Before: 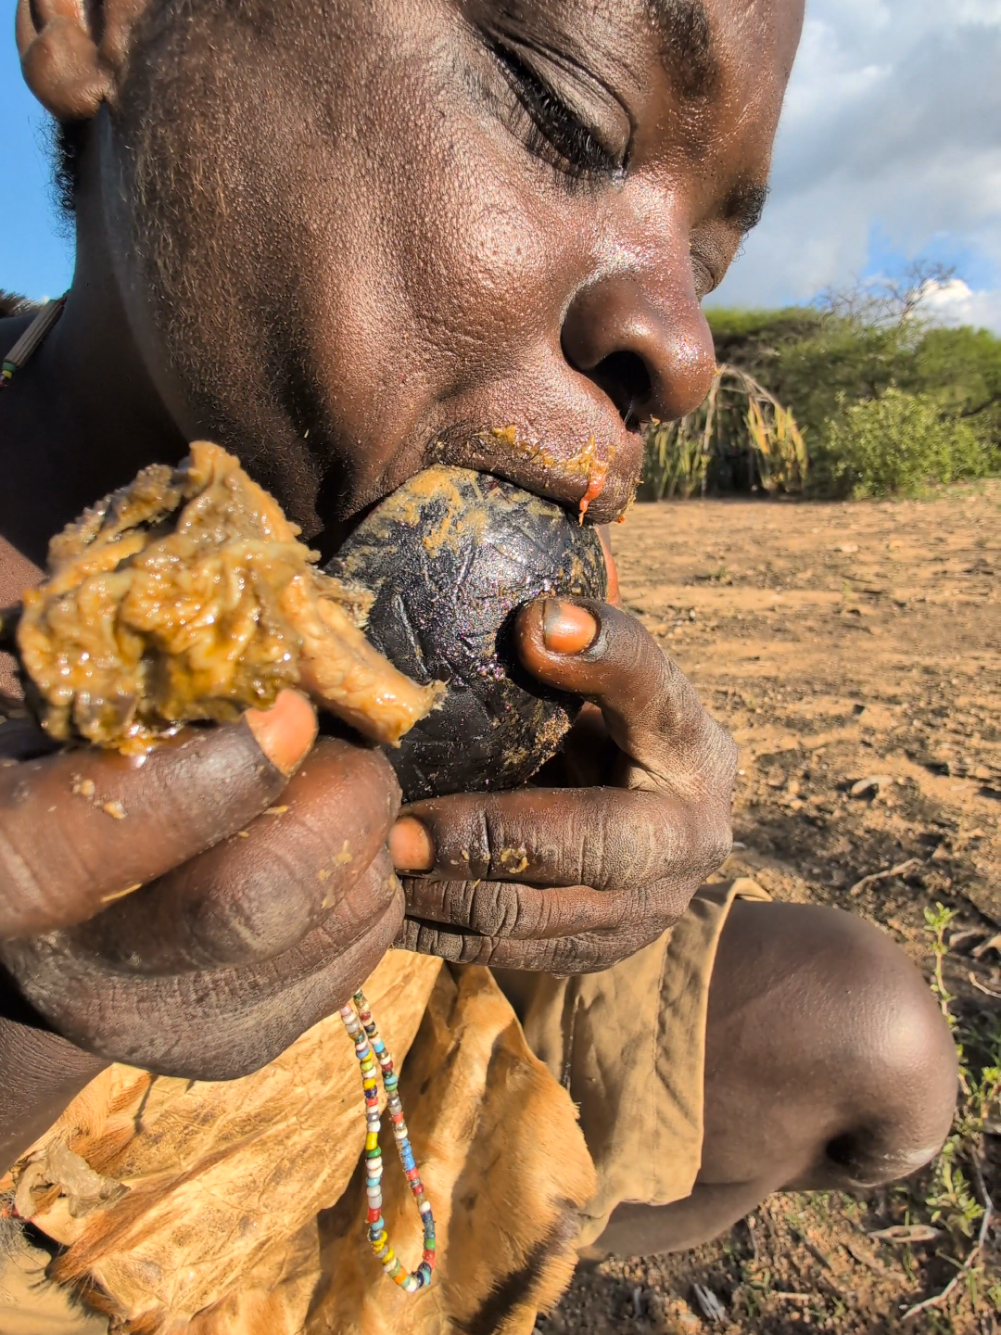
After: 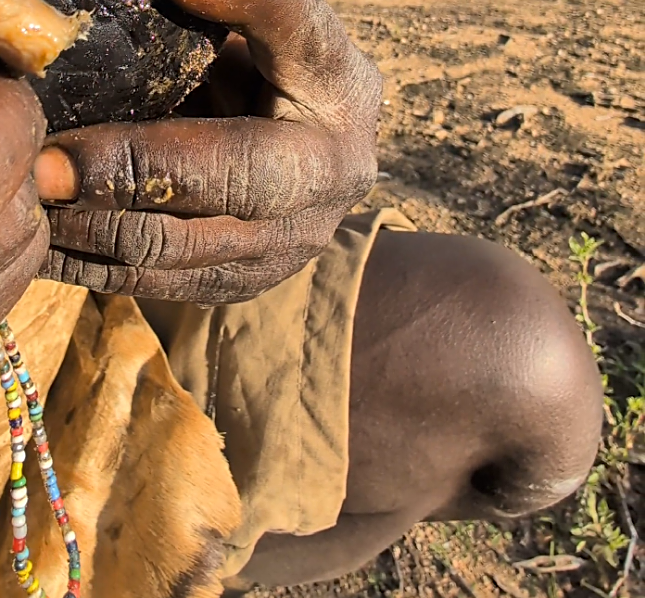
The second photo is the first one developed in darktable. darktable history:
sharpen: on, module defaults
crop and rotate: left 35.509%, top 50.238%, bottom 4.934%
exposure: compensate highlight preservation false
